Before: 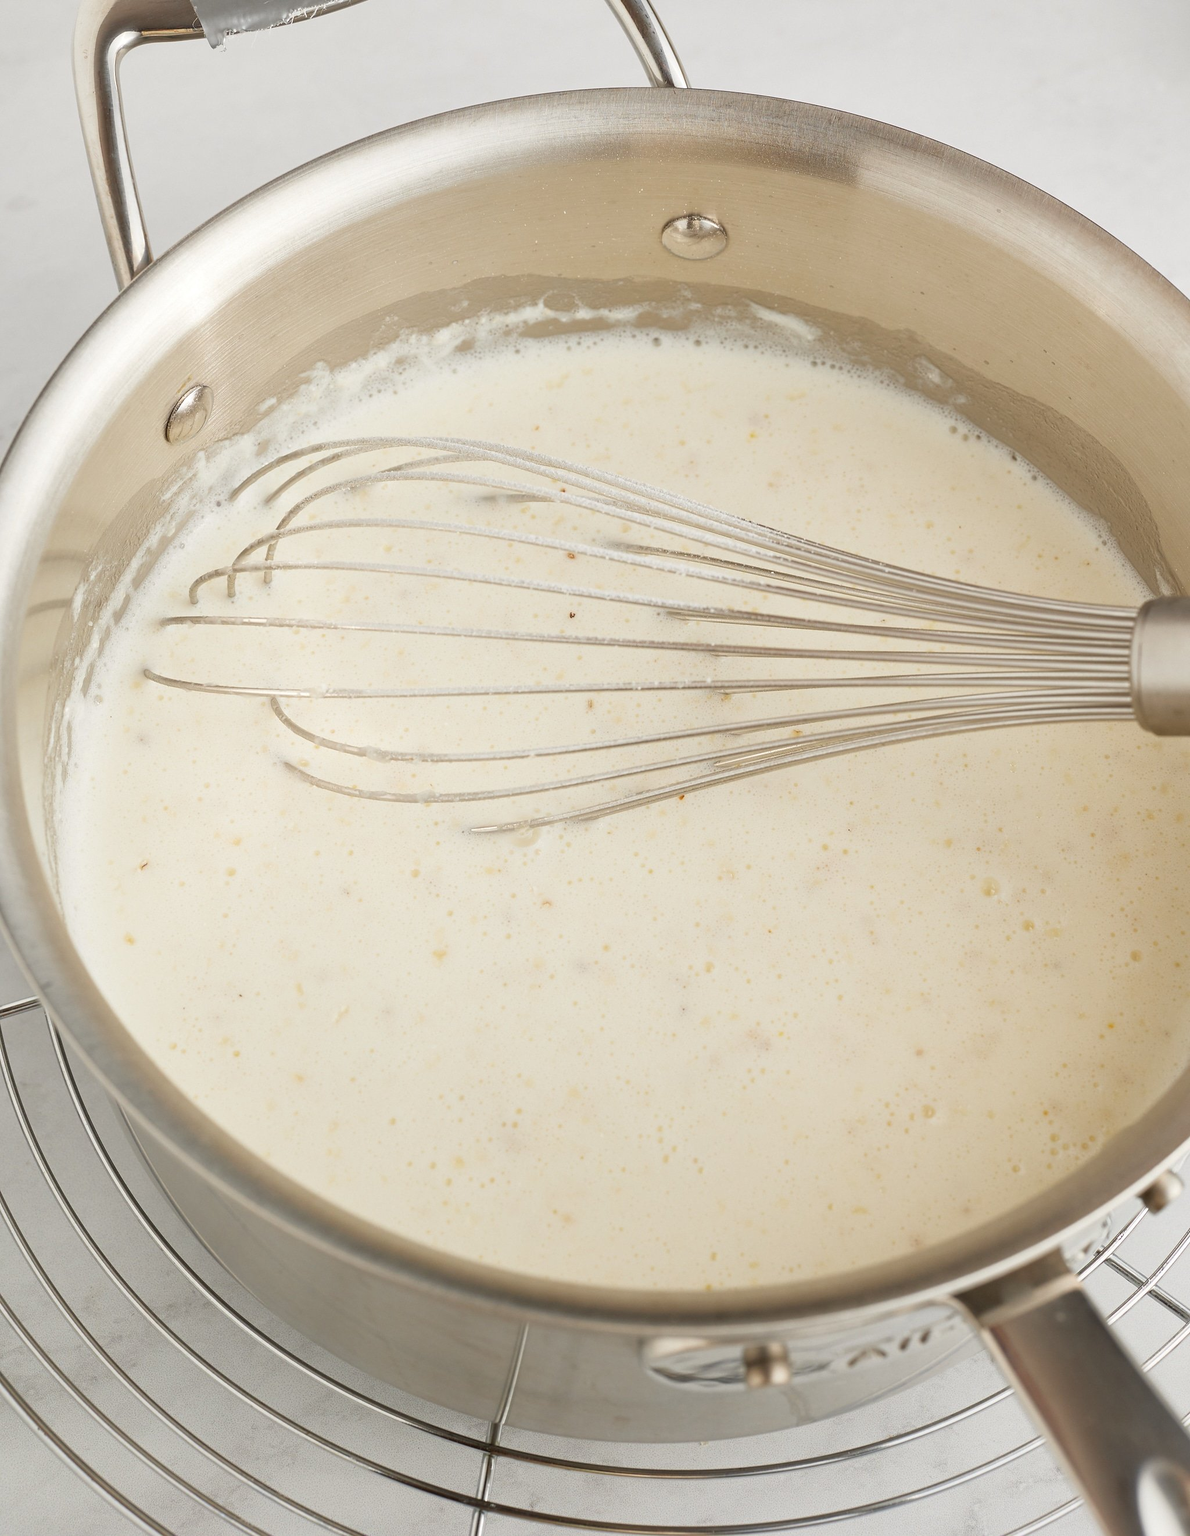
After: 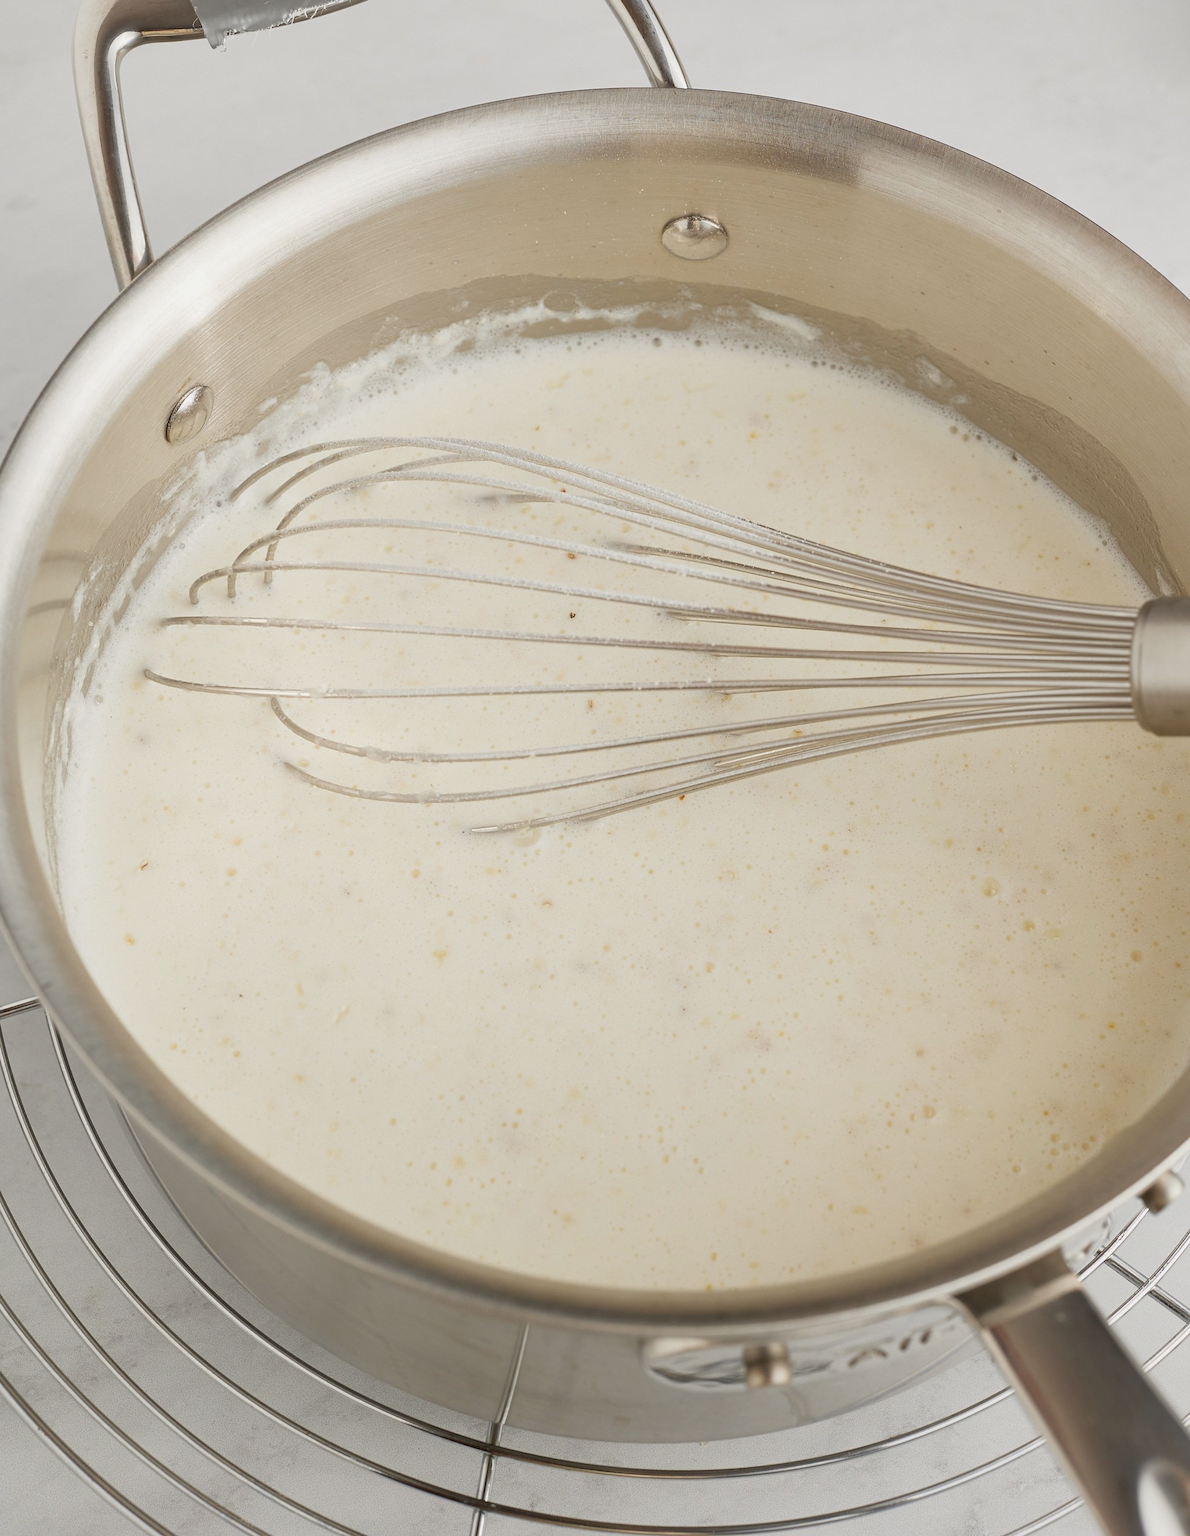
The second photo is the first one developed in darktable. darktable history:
contrast brightness saturation: contrast -0.087, brightness -0.044, saturation -0.113
